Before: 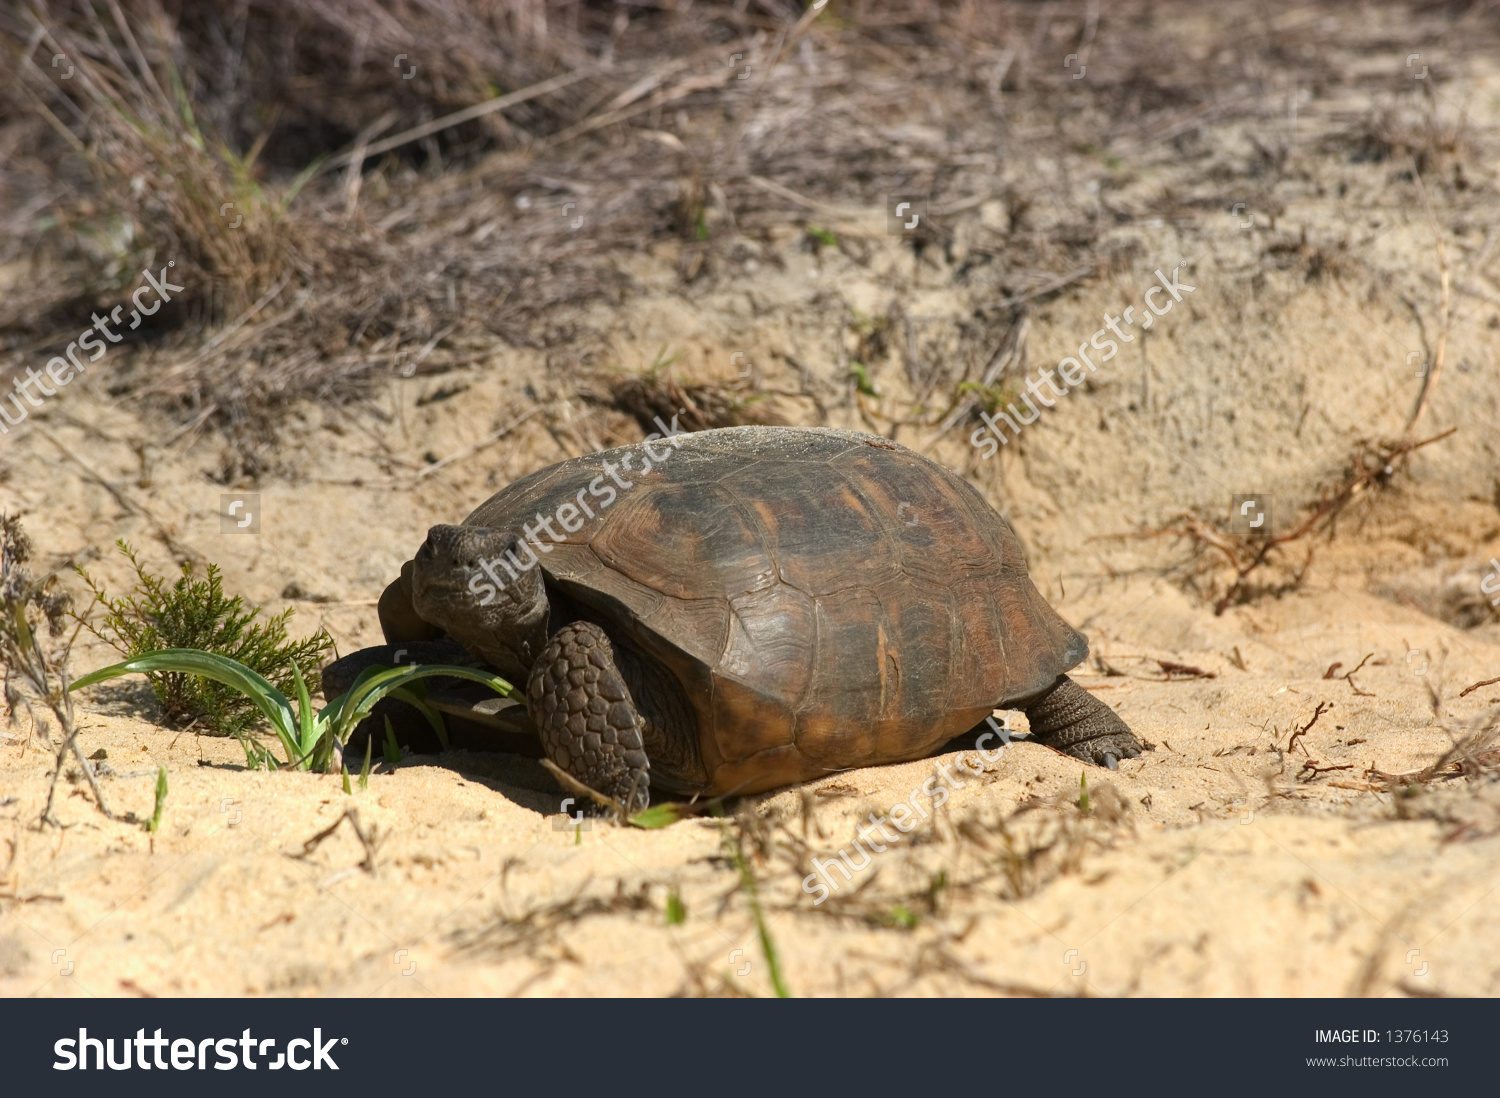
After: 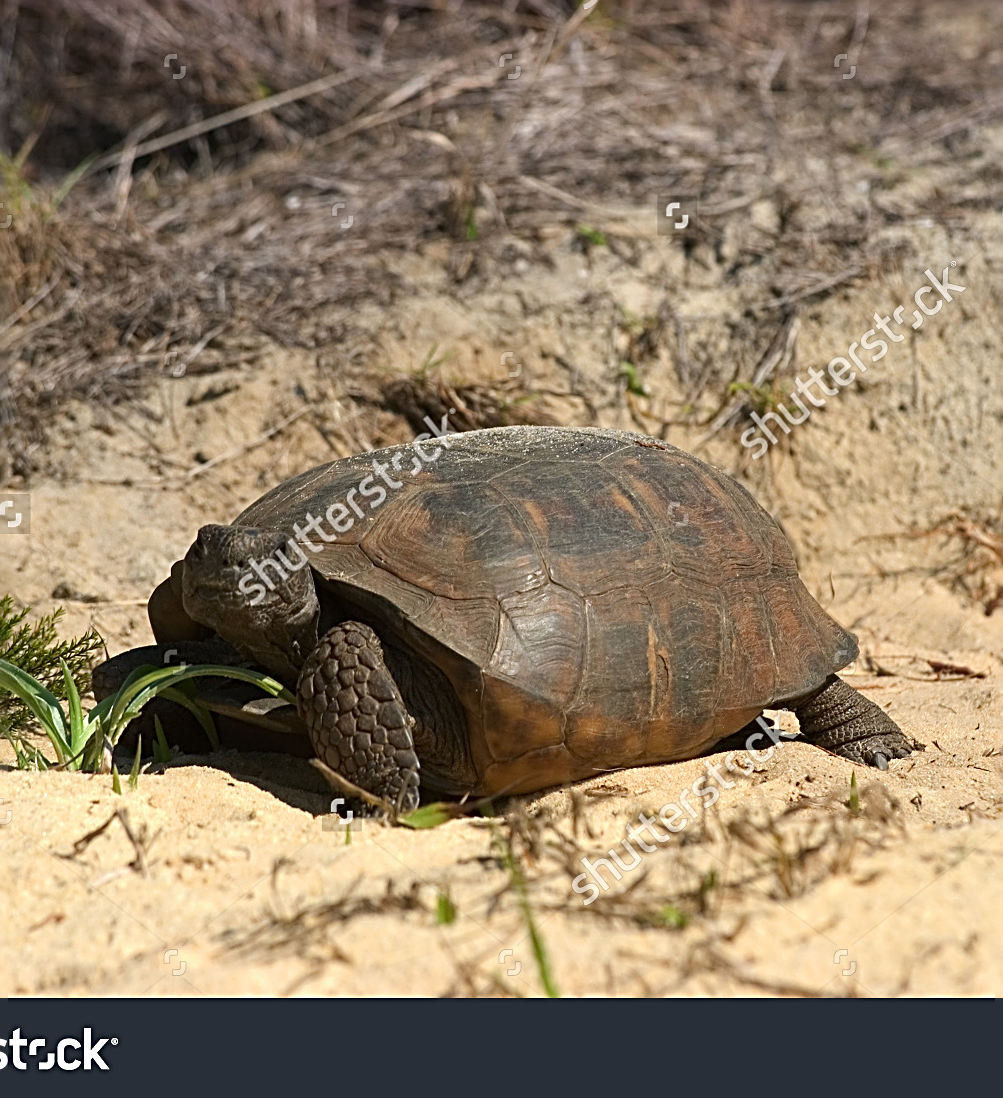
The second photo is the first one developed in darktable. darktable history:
sharpen: radius 2.818, amount 0.709
crop: left 15.365%, right 17.766%
